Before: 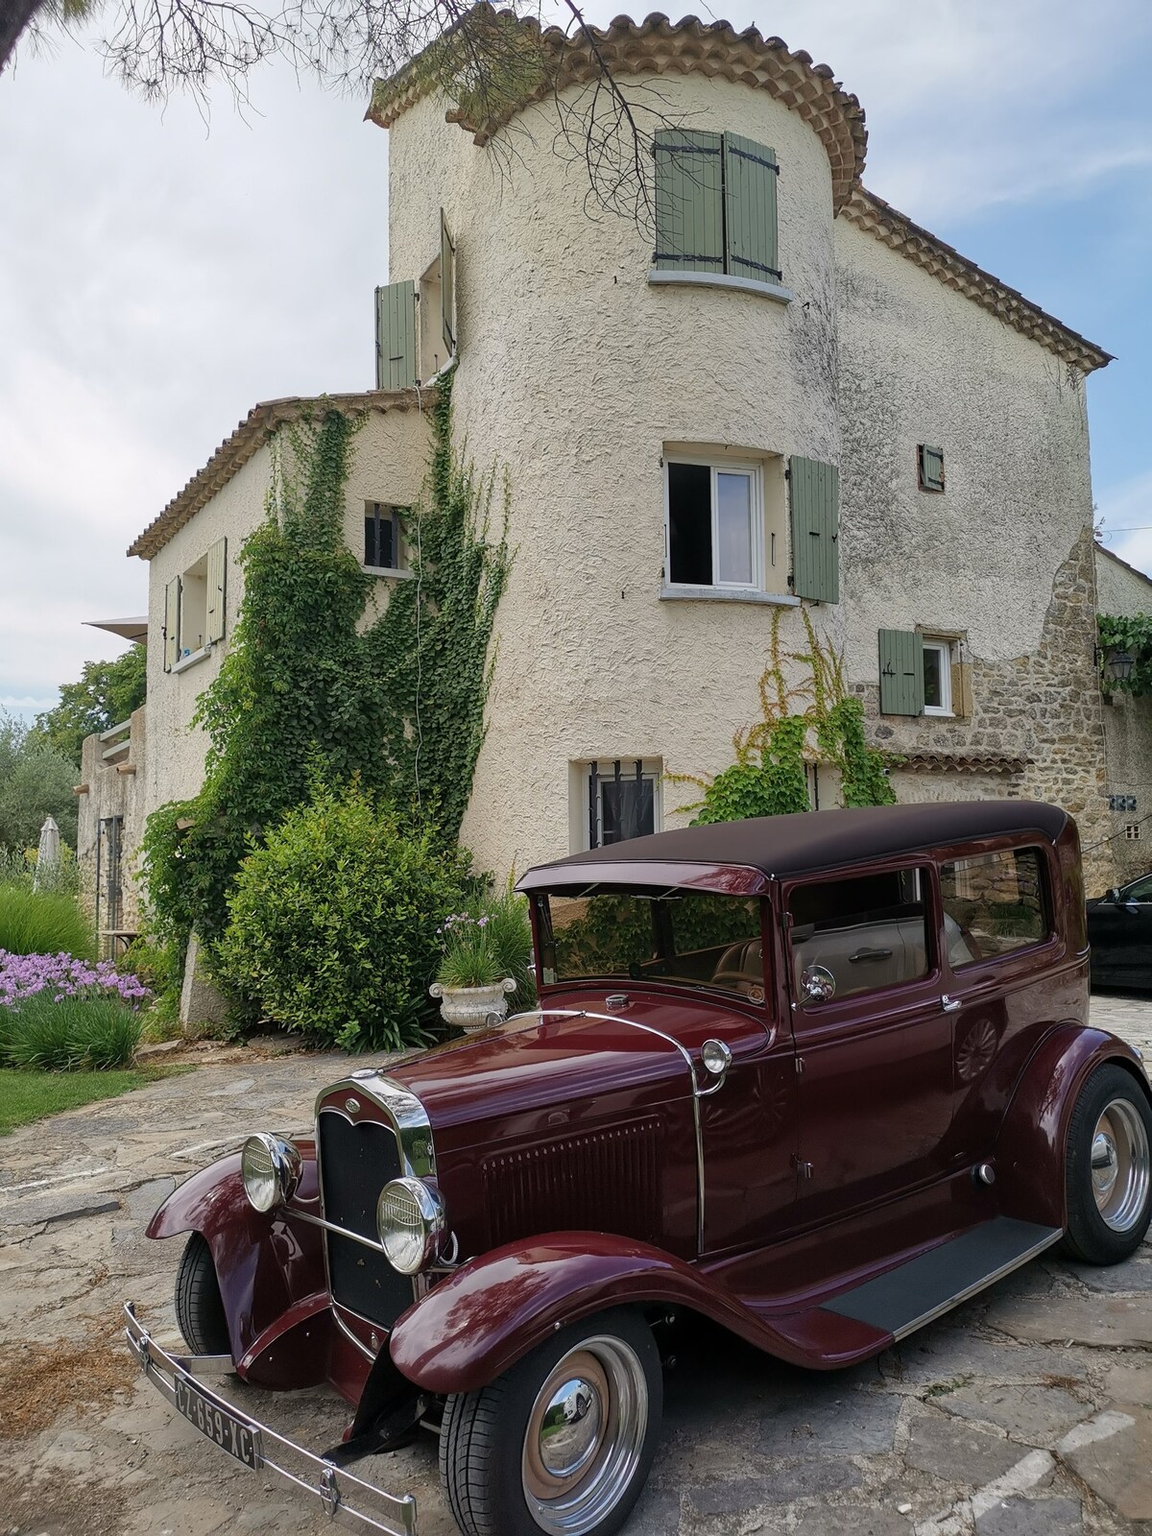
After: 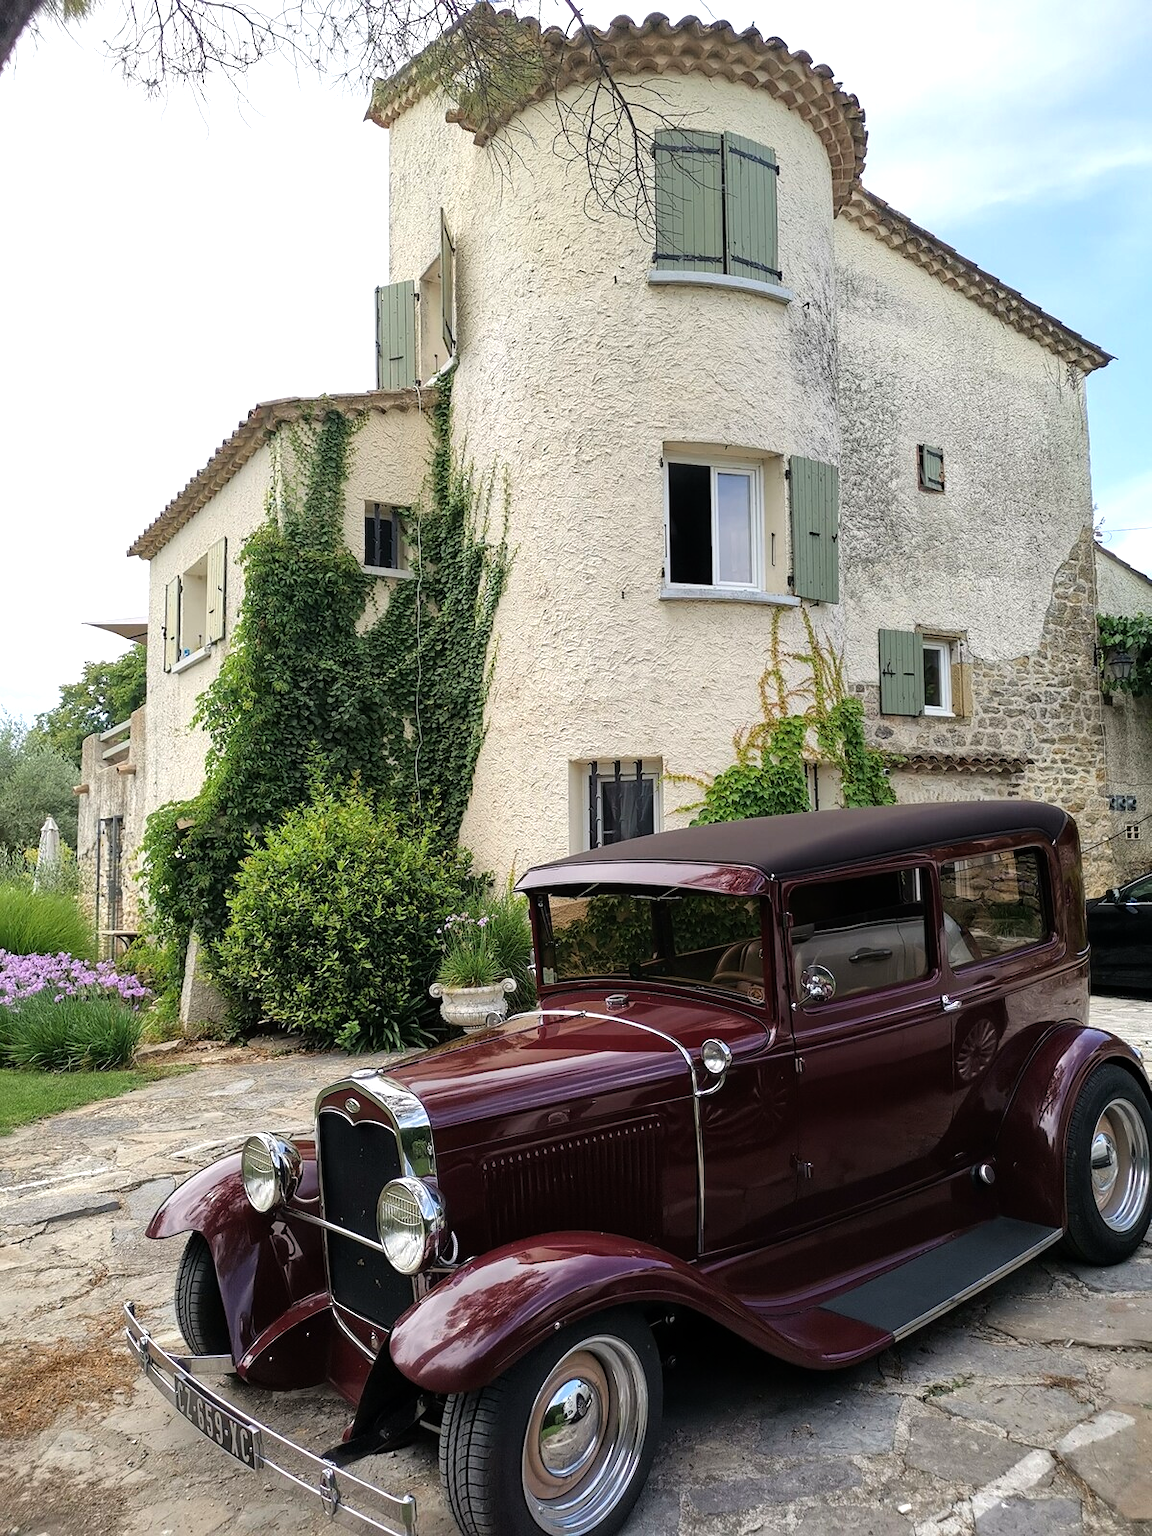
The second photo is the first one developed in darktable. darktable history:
tone equalizer: -8 EV -0.764 EV, -7 EV -0.685 EV, -6 EV -0.59 EV, -5 EV -0.365 EV, -3 EV 0.377 EV, -2 EV 0.6 EV, -1 EV 0.684 EV, +0 EV 0.78 EV
